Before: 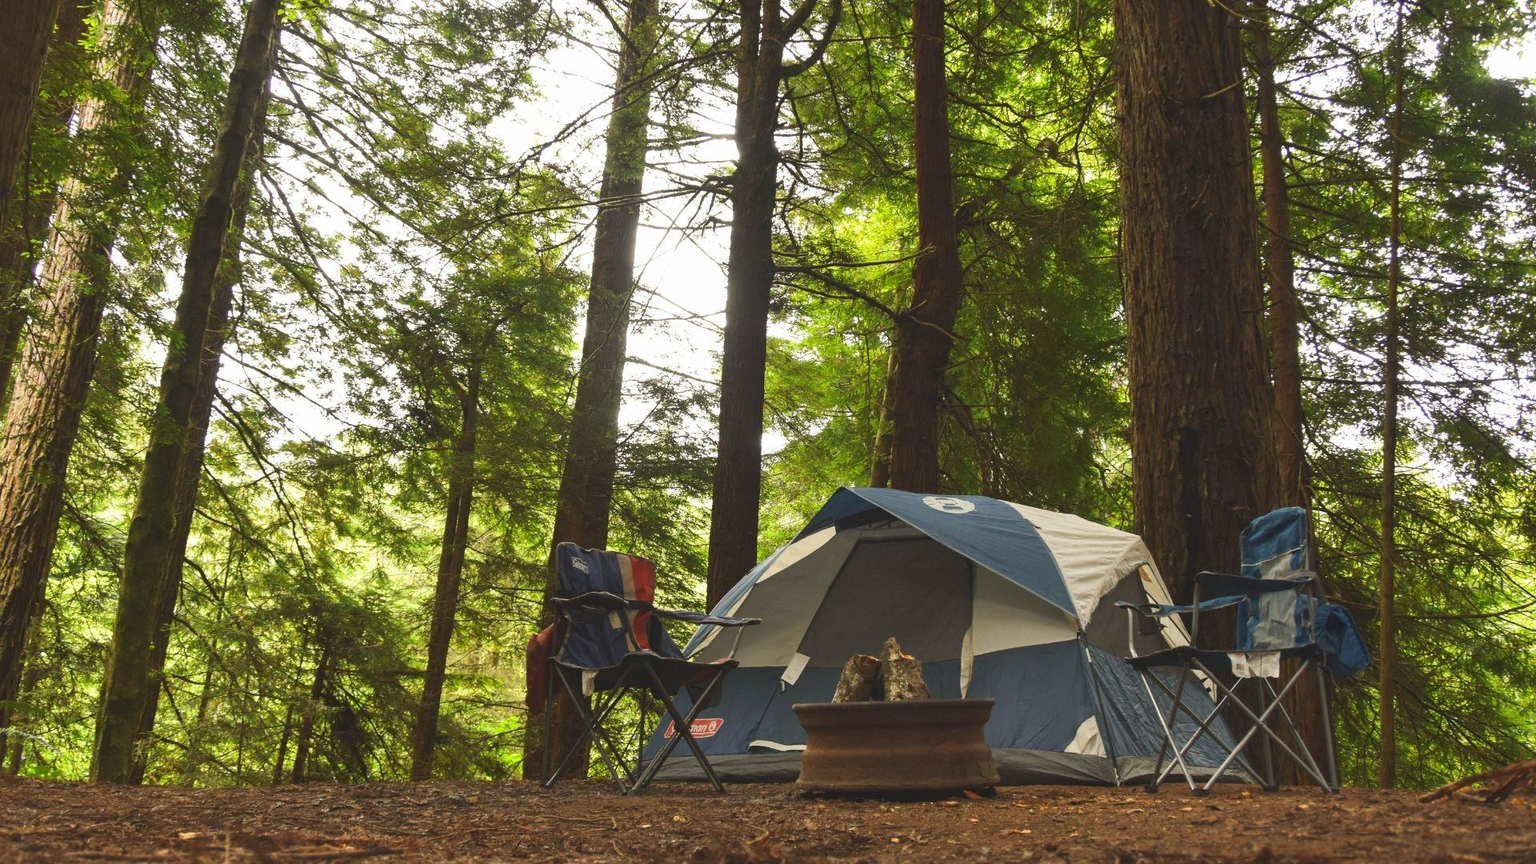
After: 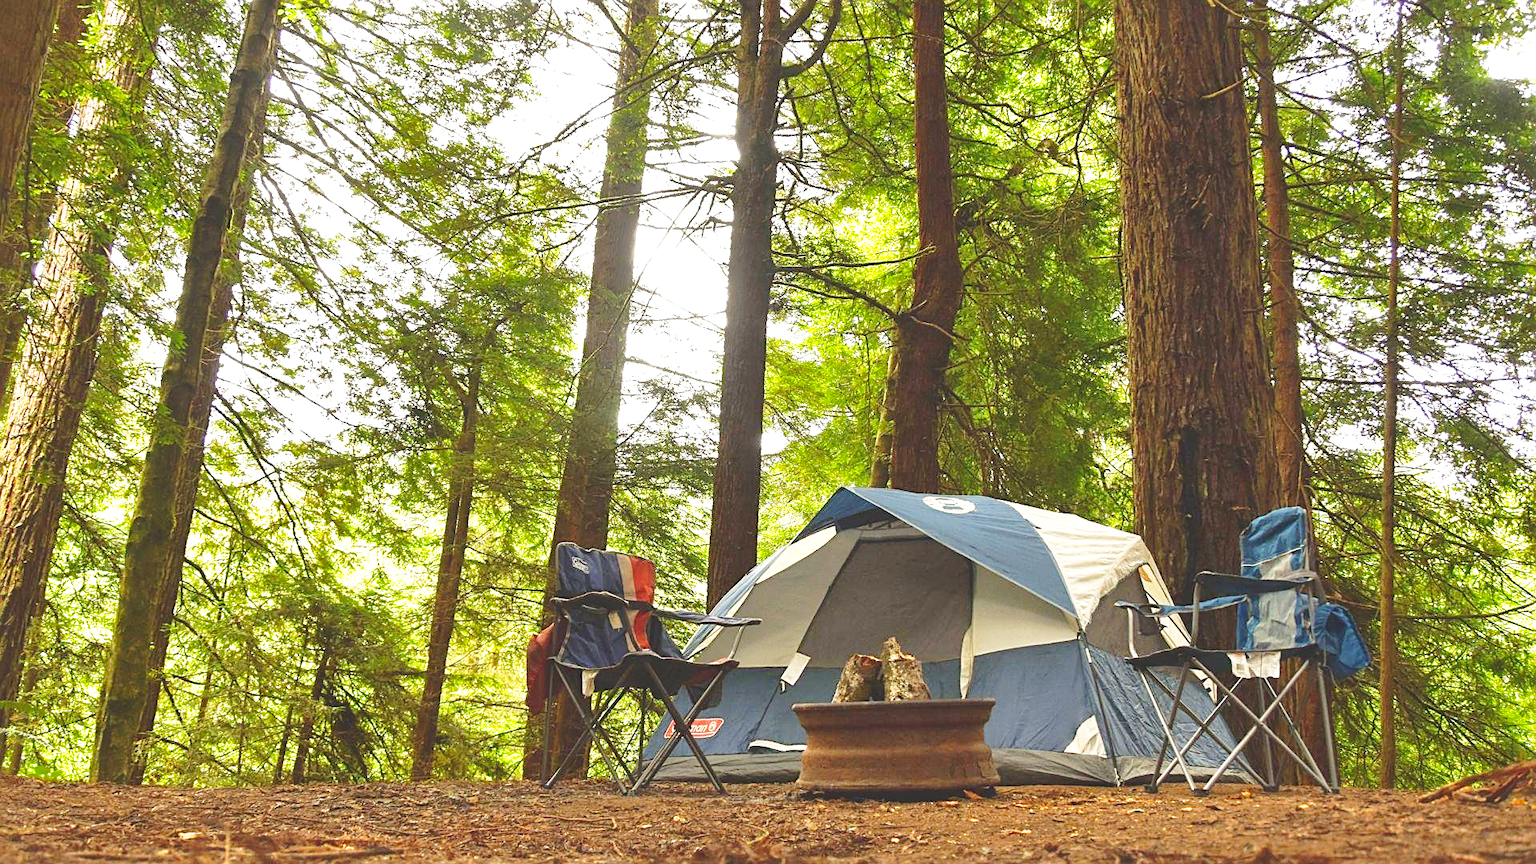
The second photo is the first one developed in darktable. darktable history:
exposure: black level correction -0.005, exposure 0.625 EV, compensate highlight preservation false
contrast brightness saturation: contrast 0.105, brightness 0.016, saturation 0.024
sharpen: on, module defaults
shadows and highlights: highlights -59.9
base curve: curves: ch0 [(0, 0) (0.036, 0.037) (0.121, 0.228) (0.46, 0.76) (0.859, 0.983) (1, 1)], exposure shift 0.01, preserve colors none
